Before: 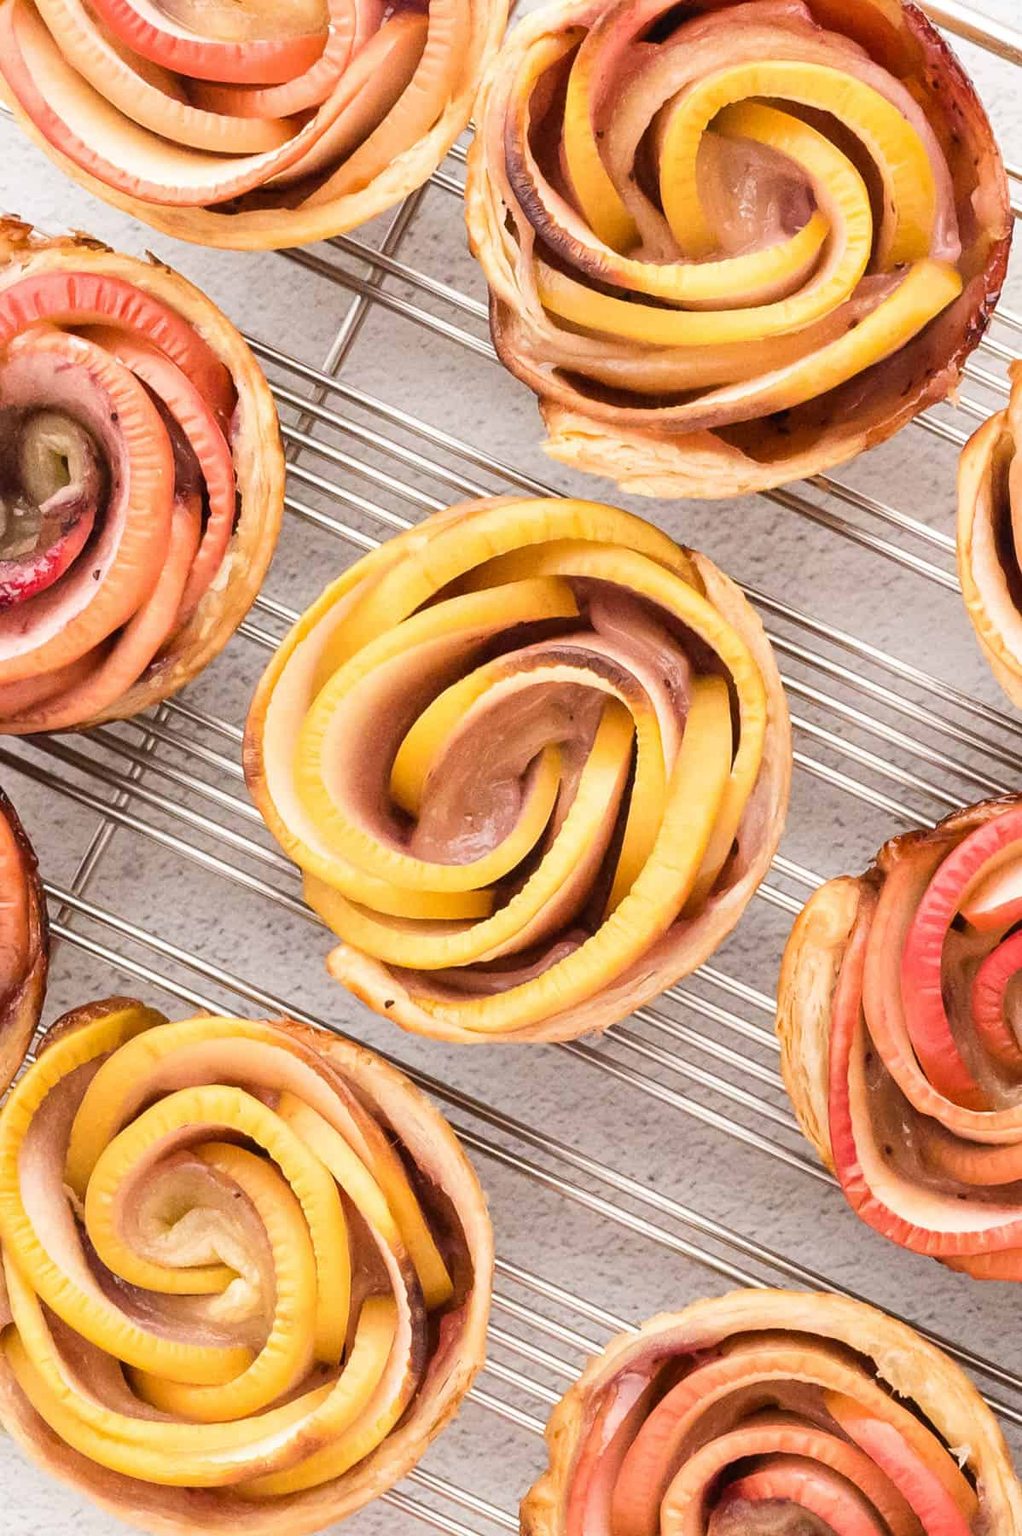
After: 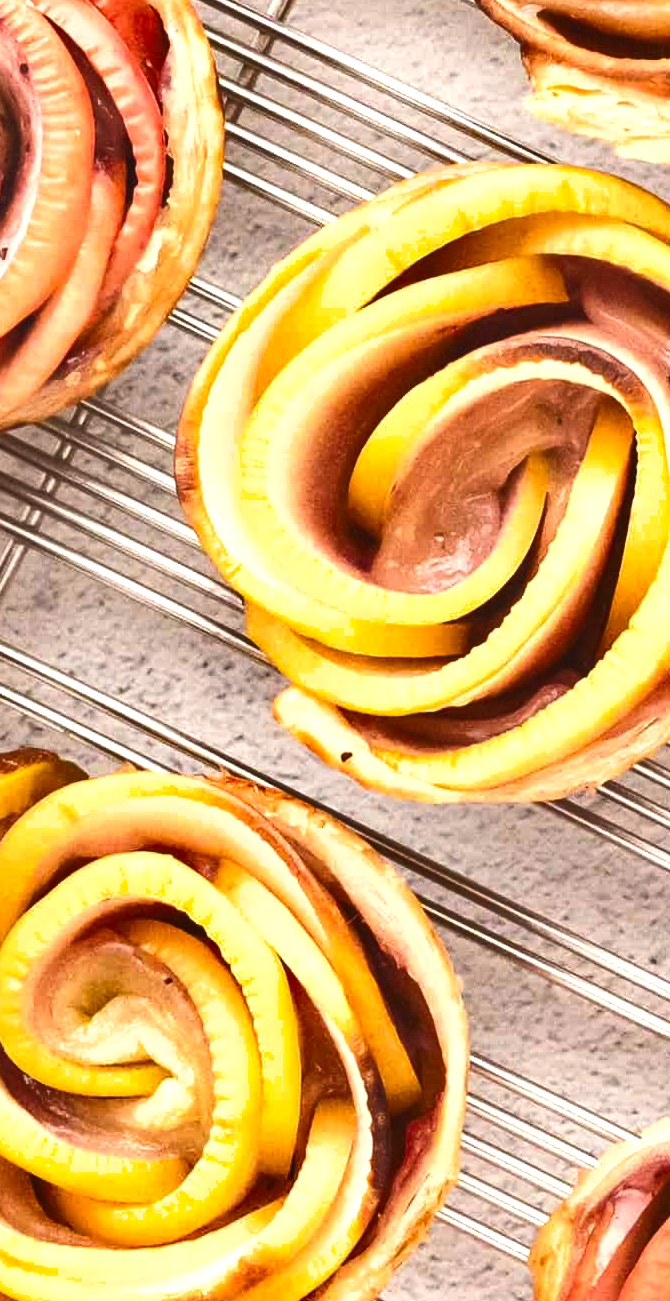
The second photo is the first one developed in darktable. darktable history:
exposure: black level correction -0.005, exposure 0.628 EV, compensate highlight preservation false
crop: left 9.21%, top 23.364%, right 34.861%, bottom 4.339%
shadows and highlights: shadows 52.7, soften with gaussian
color correction: highlights b* 3.02
